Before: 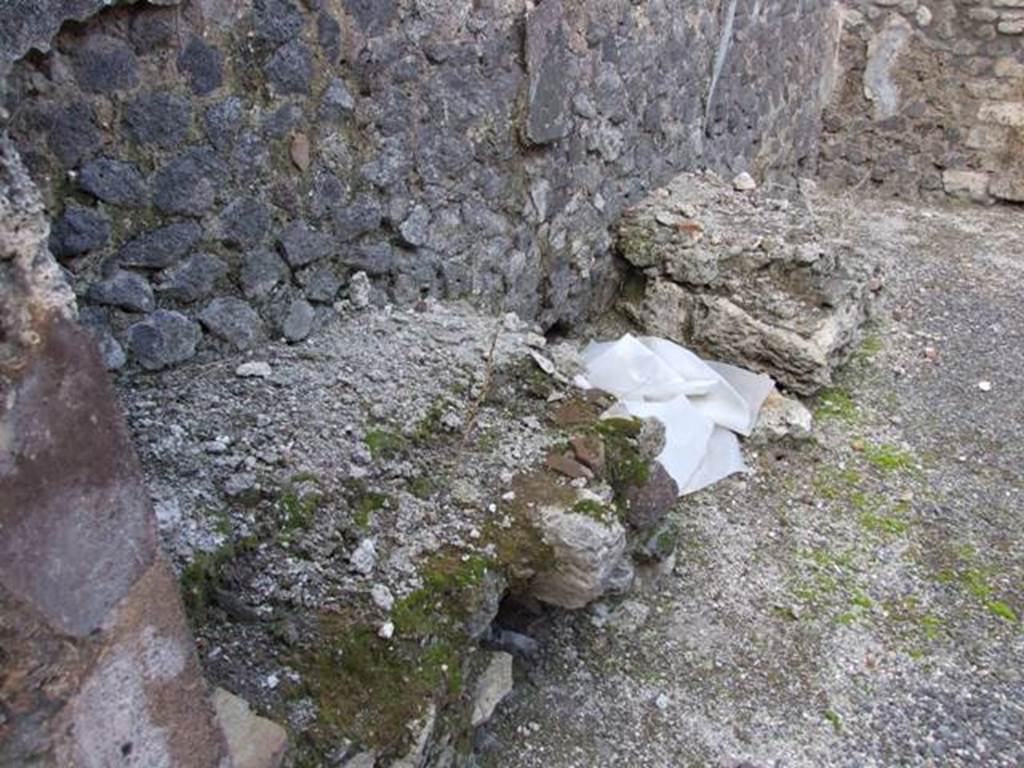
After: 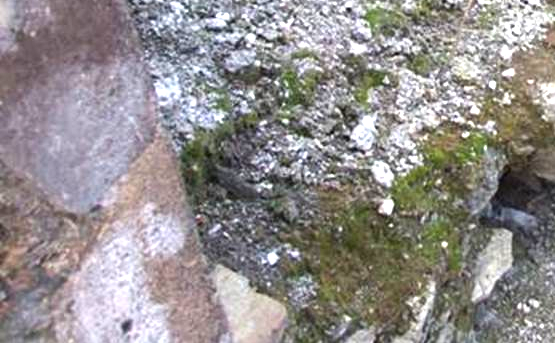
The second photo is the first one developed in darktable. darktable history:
exposure: black level correction 0, exposure 1.287 EV, compensate exposure bias true, compensate highlight preservation false
crop and rotate: top 55.098%, right 45.722%, bottom 0.212%
contrast brightness saturation: contrast 0.031, brightness -0.045
